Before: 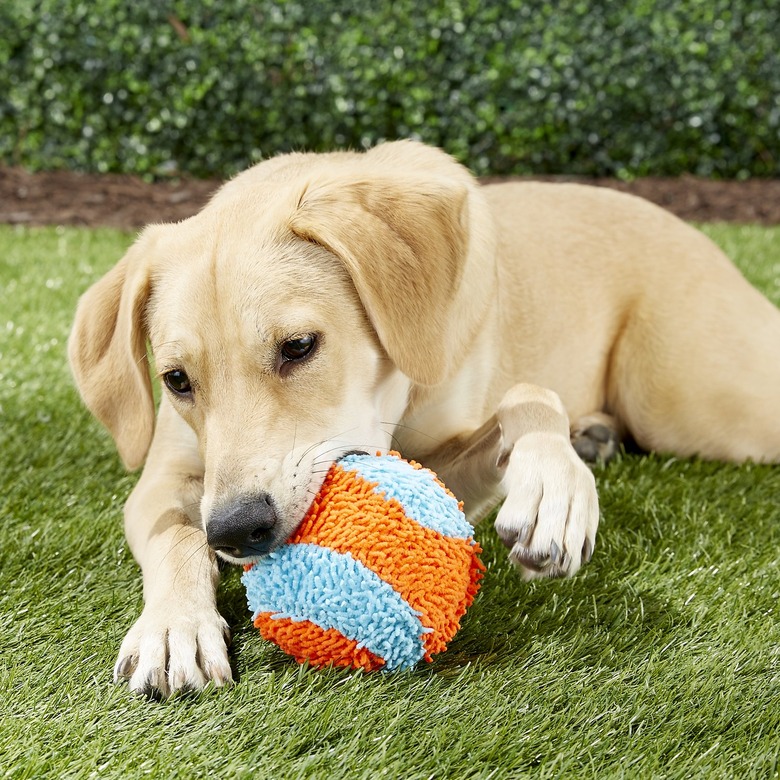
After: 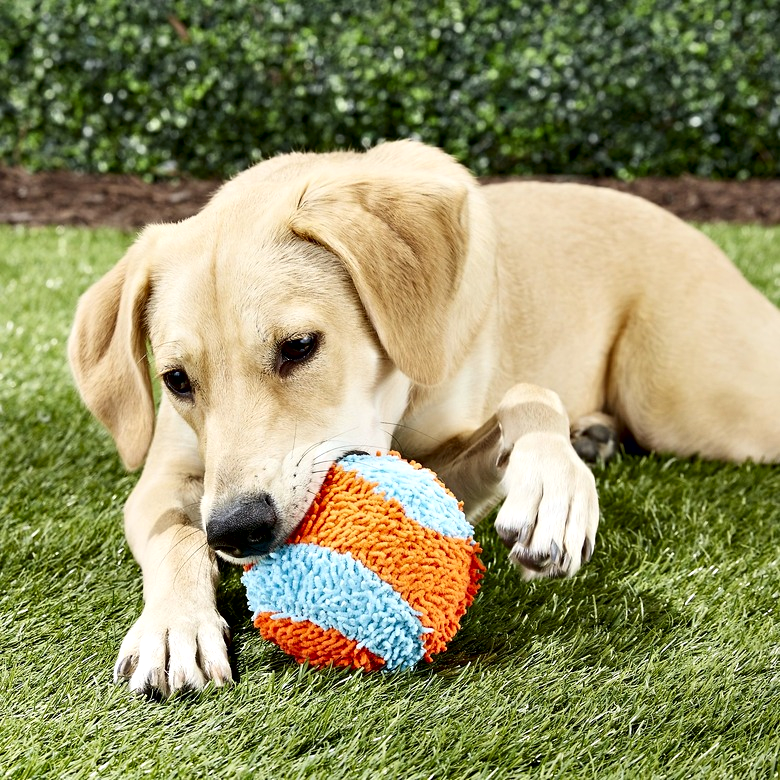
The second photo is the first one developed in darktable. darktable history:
contrast equalizer: y [[0.6 ×6], [0.55 ×6], [0 ×6], [0 ×6], [0 ×6]], mix 0.593
contrast brightness saturation: contrast 0.139
